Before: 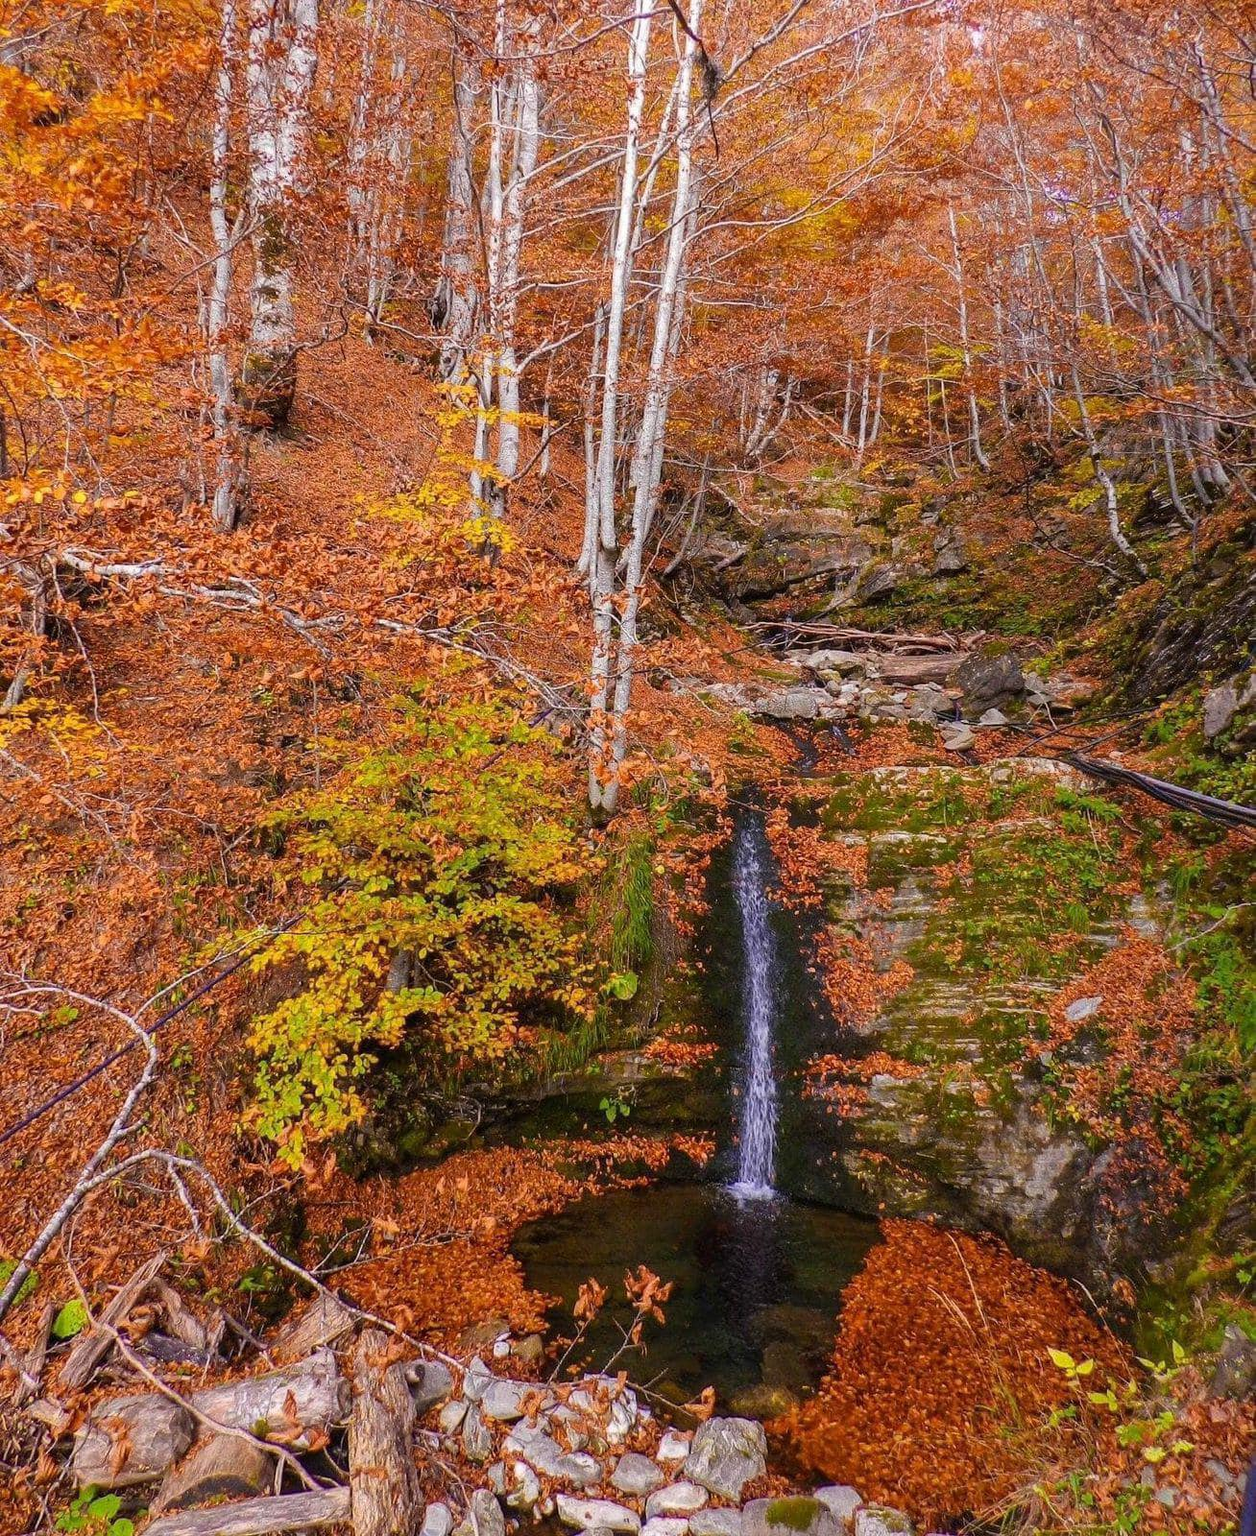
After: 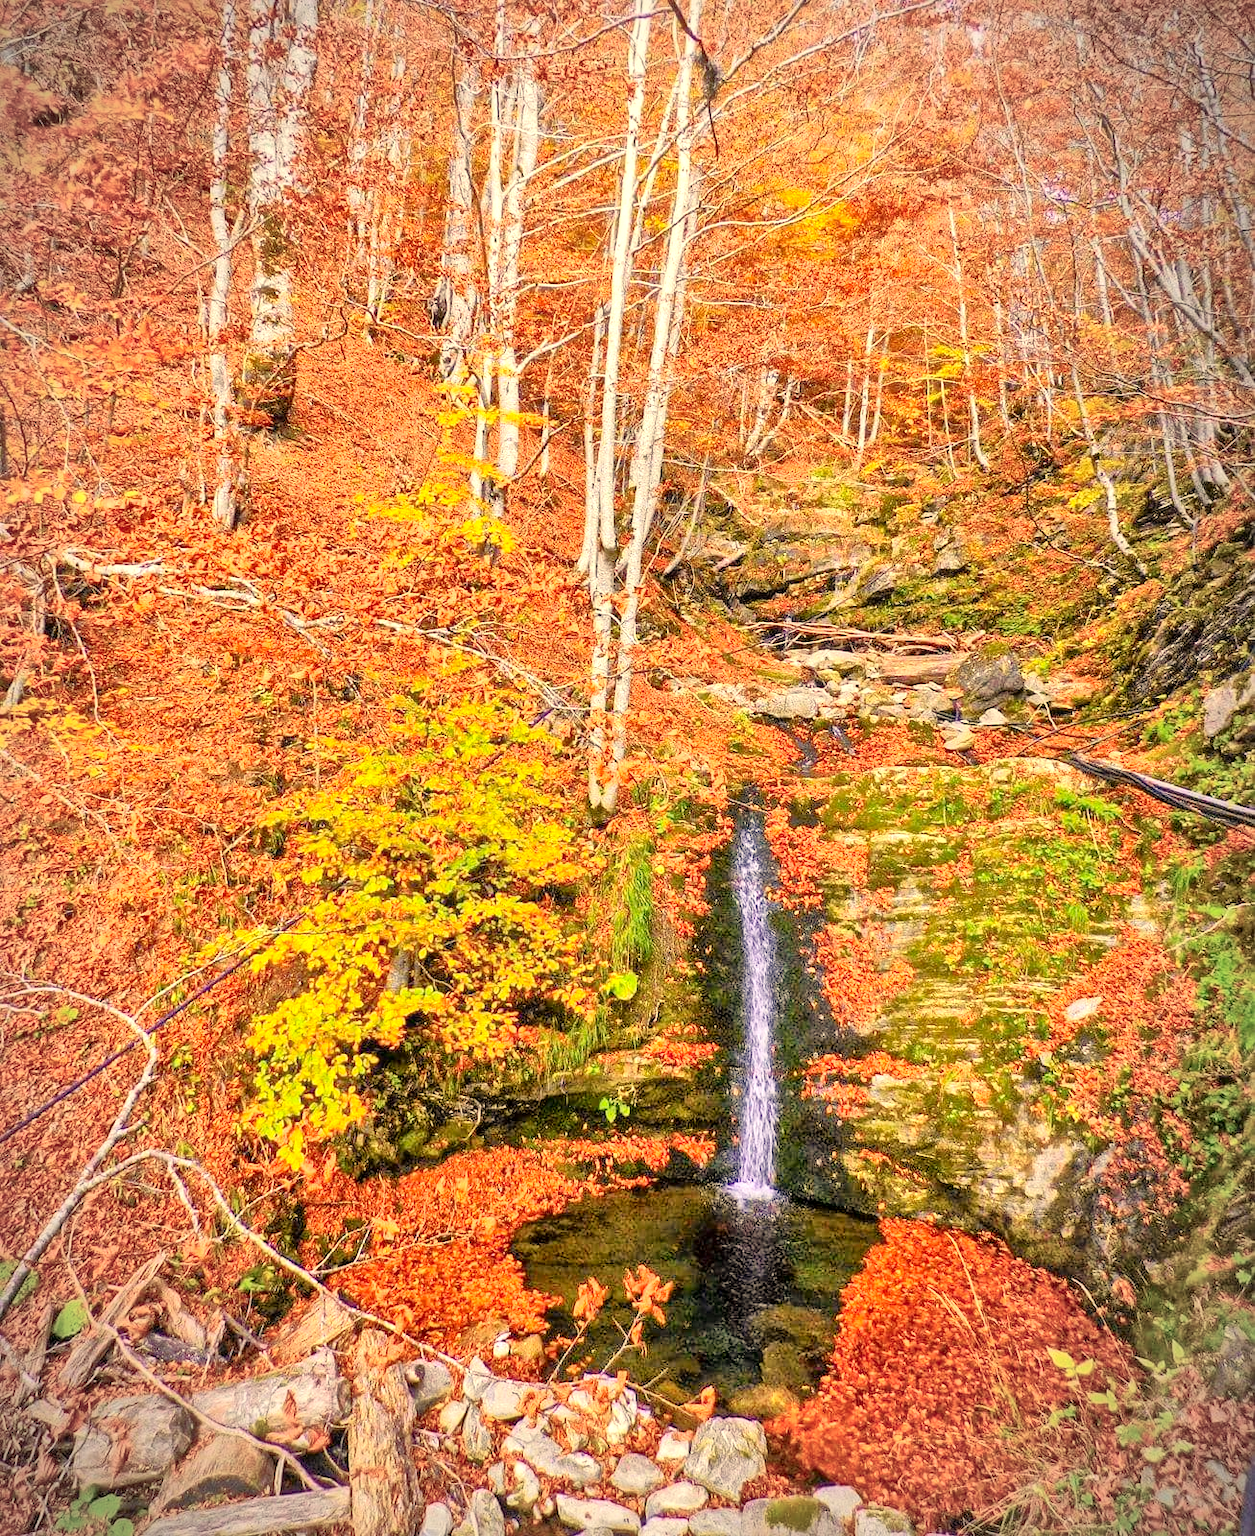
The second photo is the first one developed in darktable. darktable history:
local contrast: mode bilateral grid, contrast 20, coarseness 20, detail 150%, midtone range 0.2
vignetting: automatic ratio true
exposure: black level correction 0, exposure 0.7 EV, compensate exposure bias true, compensate highlight preservation false
tone equalizer: -7 EV 0.15 EV, -6 EV 0.6 EV, -5 EV 1.15 EV, -4 EV 1.33 EV, -3 EV 1.15 EV, -2 EV 0.6 EV, -1 EV 0.15 EV, mask exposure compensation -0.5 EV
color correction: highlights a* 2.72, highlights b* 22.8
tone curve: curves: ch0 [(0, 0.022) (0.114, 0.096) (0.282, 0.299) (0.456, 0.51) (0.613, 0.693) (0.786, 0.843) (0.999, 0.949)]; ch1 [(0, 0) (0.384, 0.365) (0.463, 0.447) (0.486, 0.474) (0.503, 0.5) (0.535, 0.522) (0.555, 0.546) (0.593, 0.599) (0.755, 0.793) (1, 1)]; ch2 [(0, 0) (0.369, 0.375) (0.449, 0.434) (0.501, 0.5) (0.528, 0.517) (0.561, 0.57) (0.612, 0.631) (0.668, 0.659) (1, 1)], color space Lab, independent channels, preserve colors none
